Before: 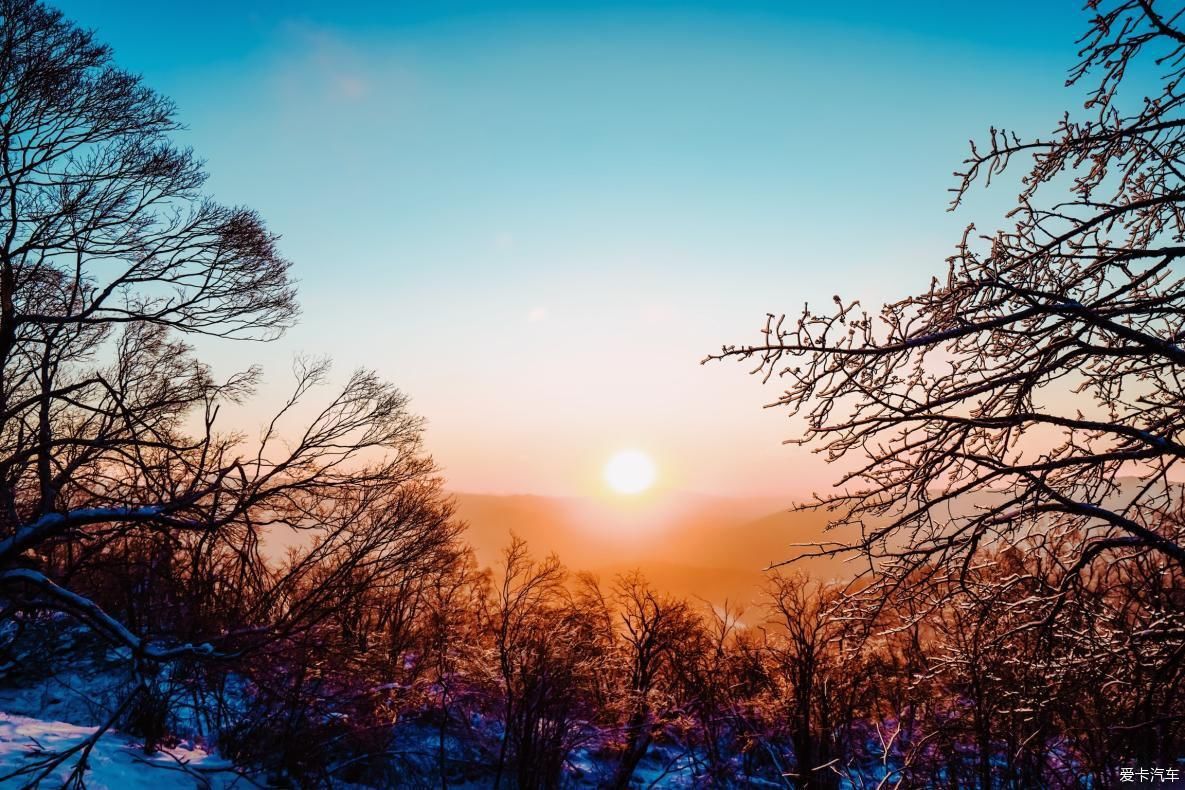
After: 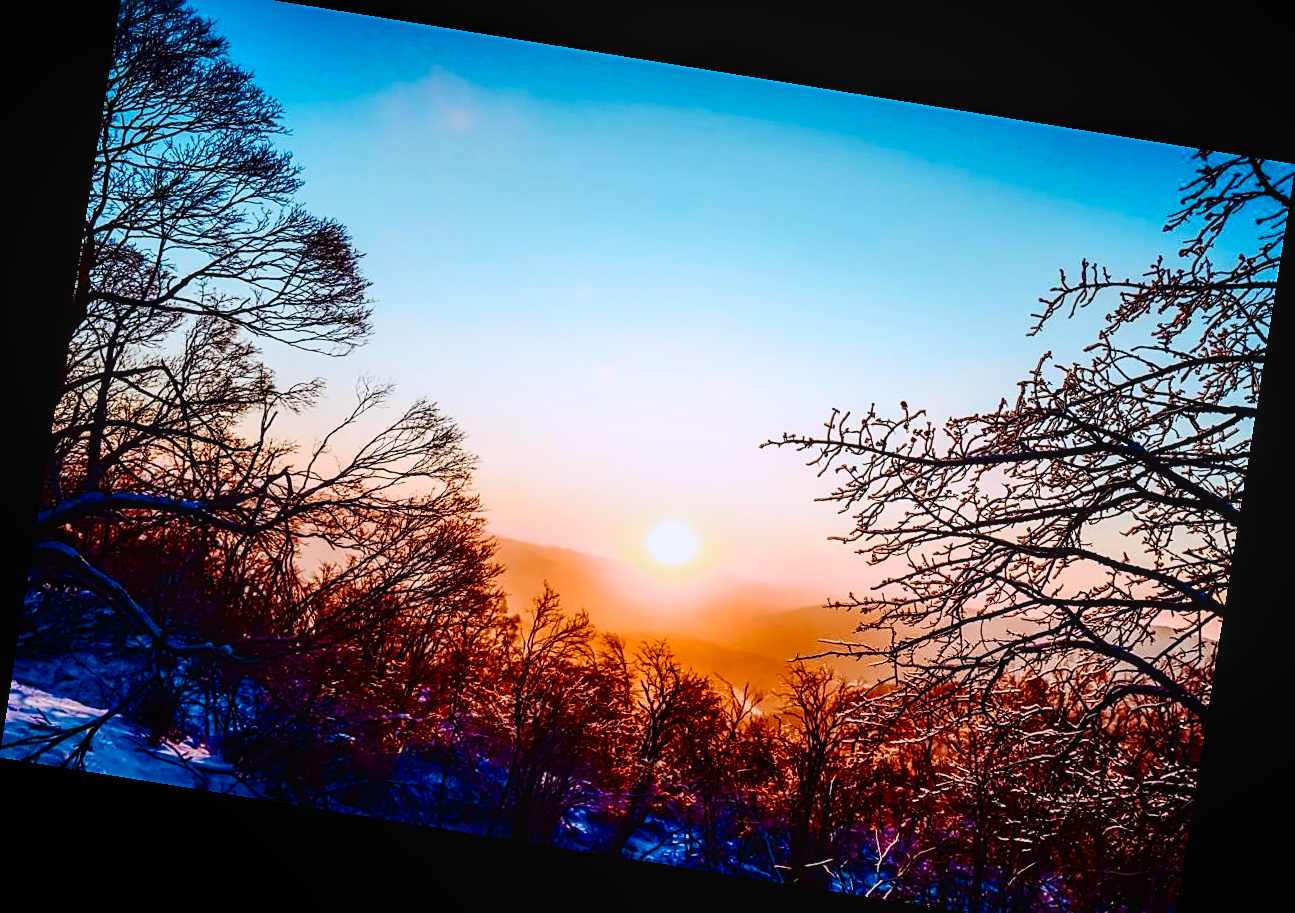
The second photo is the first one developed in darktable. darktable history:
rotate and perspective: rotation 9.12°, automatic cropping off
color balance rgb: perceptual saturation grading › global saturation 20%, perceptual saturation grading › highlights -25%, perceptual saturation grading › shadows 50%
white balance: red 0.984, blue 1.059
crop and rotate: top 2.479%, bottom 3.018%
local contrast: on, module defaults
sharpen: on, module defaults
tone equalizer: on, module defaults
contrast brightness saturation: contrast 0.32, brightness -0.08, saturation 0.17
